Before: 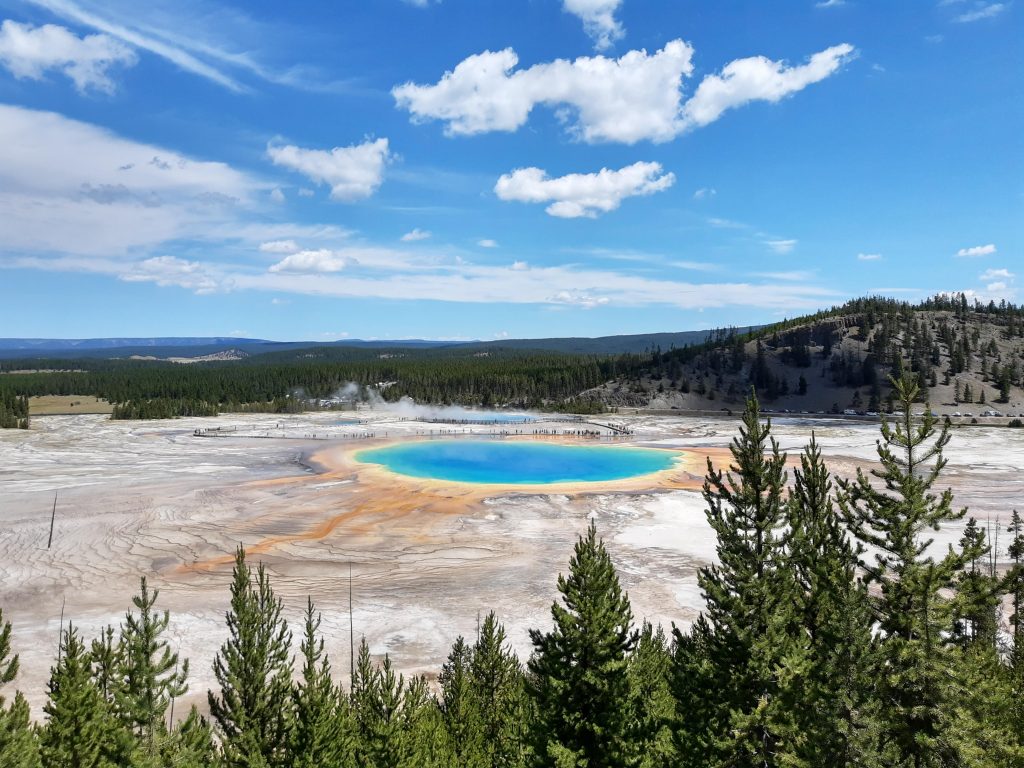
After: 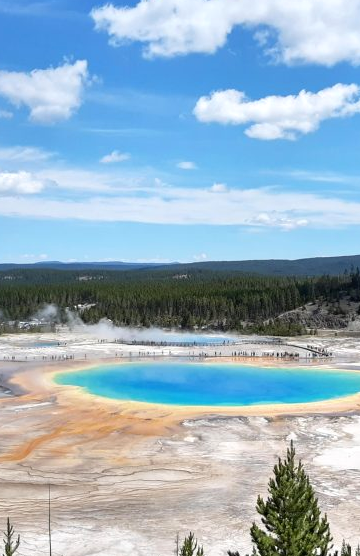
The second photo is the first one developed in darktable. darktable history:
exposure: exposure 0.15 EV, compensate highlight preservation false
crop and rotate: left 29.476%, top 10.214%, right 35.32%, bottom 17.333%
